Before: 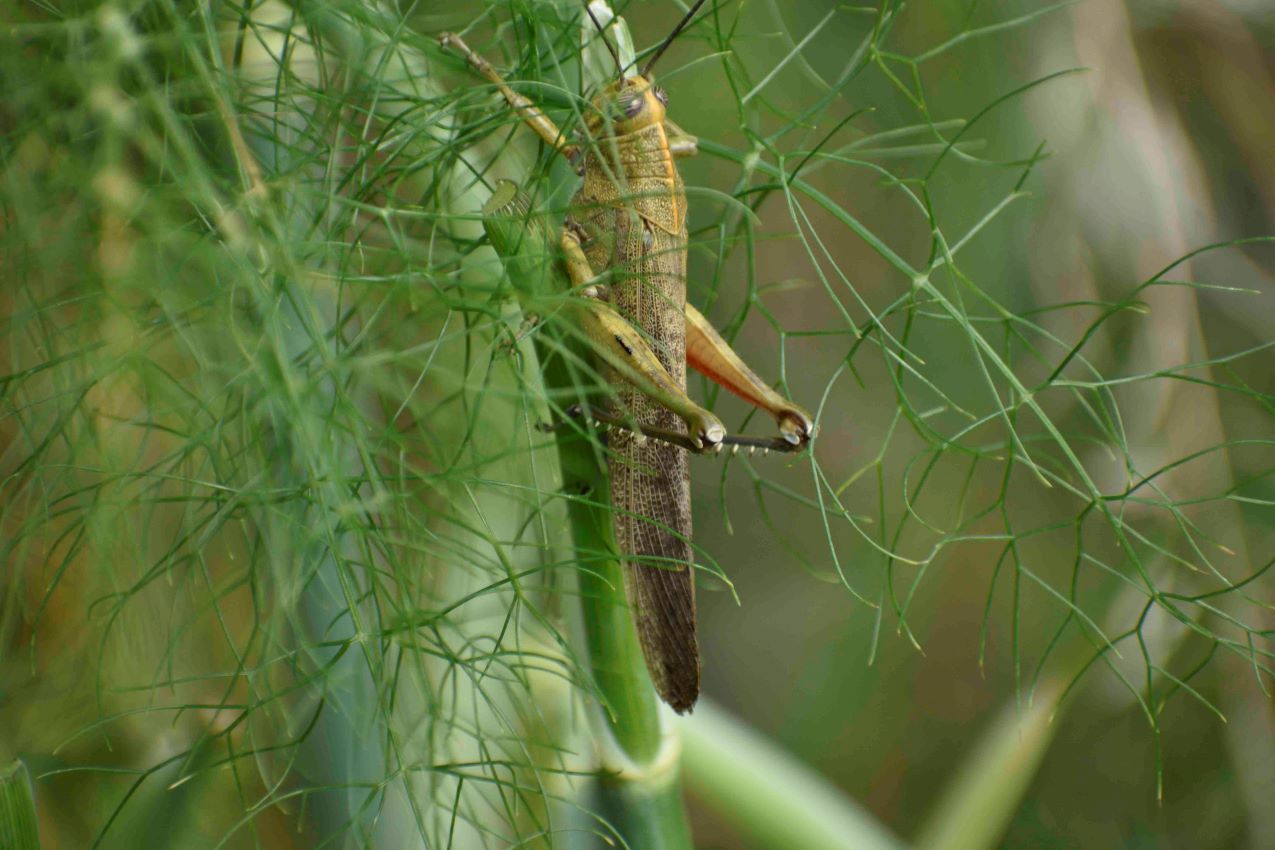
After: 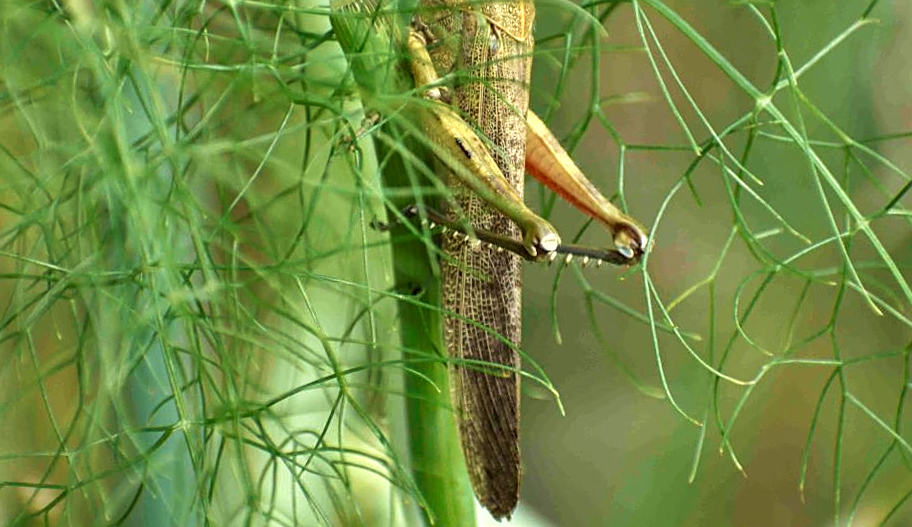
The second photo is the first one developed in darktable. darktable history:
sharpen: on, module defaults
crop and rotate: angle -3.37°, left 9.79%, top 20.73%, right 12.42%, bottom 11.82%
exposure: black level correction 0, exposure 0.7 EV, compensate exposure bias true, compensate highlight preservation false
local contrast: on, module defaults
velvia: strength 27%
shadows and highlights: radius 108.52, shadows 44.07, highlights -67.8, low approximation 0.01, soften with gaussian
